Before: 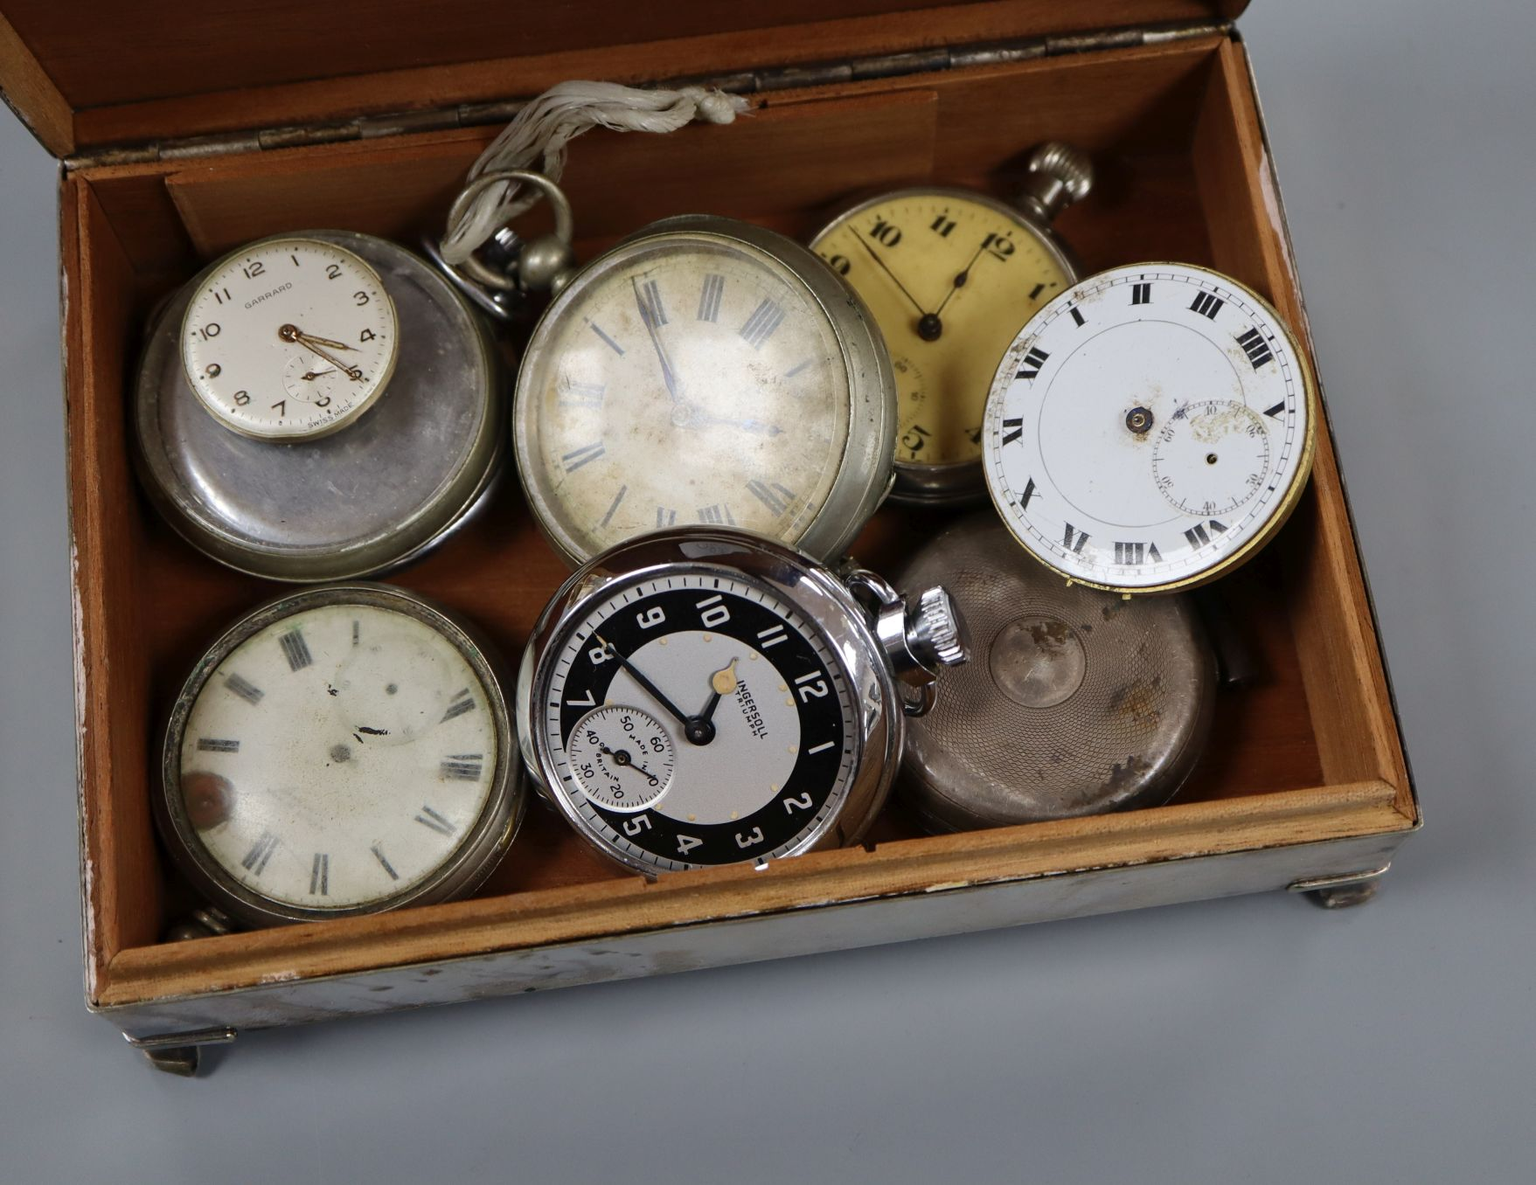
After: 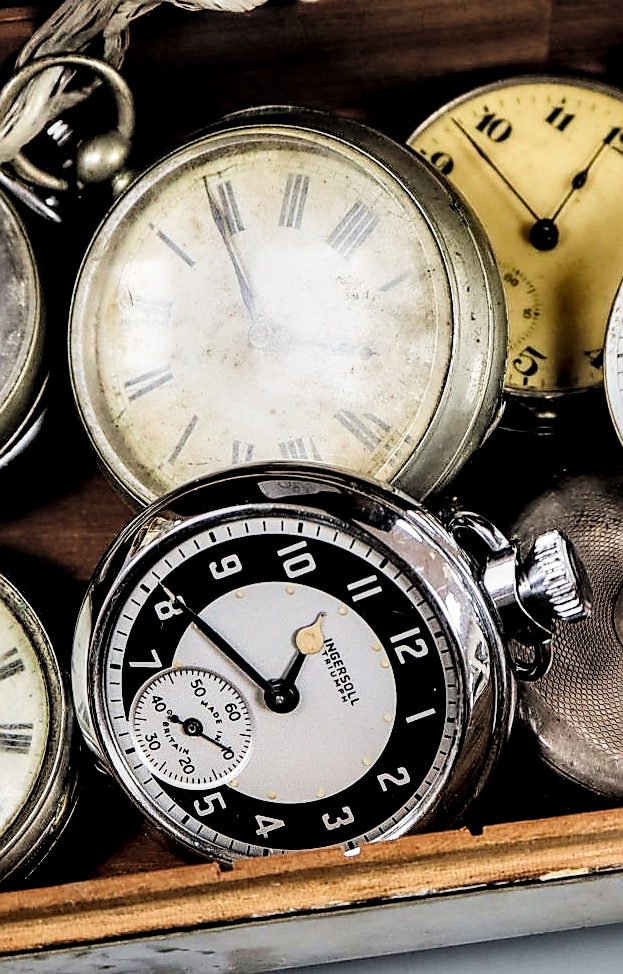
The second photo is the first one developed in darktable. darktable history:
color balance rgb: highlights gain › luminance 14.765%, perceptual saturation grading › global saturation 0.287%, perceptual brilliance grading › global brilliance 14.209%, perceptual brilliance grading › shadows -34.817%
local contrast: highlights 60%, shadows 61%, detail 160%
crop and rotate: left 29.555%, top 10.368%, right 34.964%, bottom 17.774%
sharpen: radius 1.426, amount 1.233, threshold 0.779
shadows and highlights: white point adjustment -3.76, highlights -63.45, soften with gaussian
tone equalizer: -8 EV -1.1 EV, -7 EV -0.988 EV, -6 EV -0.874 EV, -5 EV -0.555 EV, -3 EV 0.546 EV, -2 EV 0.888 EV, -1 EV 1 EV, +0 EV 1.07 EV
contrast brightness saturation: contrast 0.025, brightness 0.07, saturation 0.12
filmic rgb: black relative exposure -7.19 EV, white relative exposure 5.38 EV, hardness 3.03, color science v4 (2020), iterations of high-quality reconstruction 0, contrast in shadows soft, contrast in highlights soft
